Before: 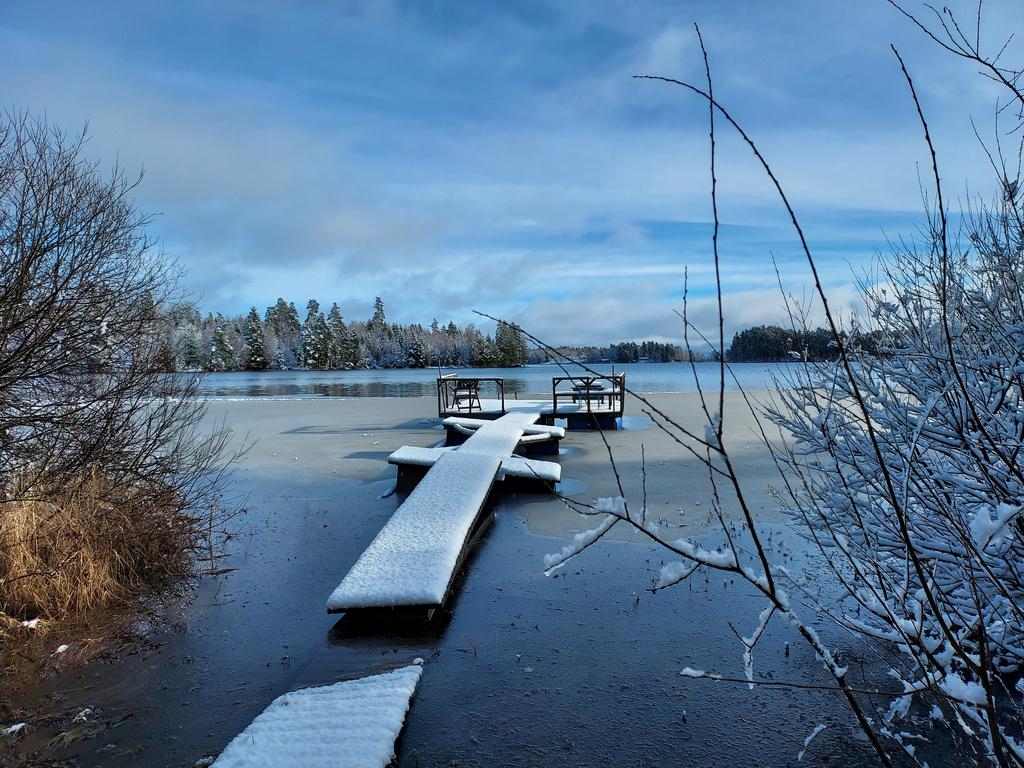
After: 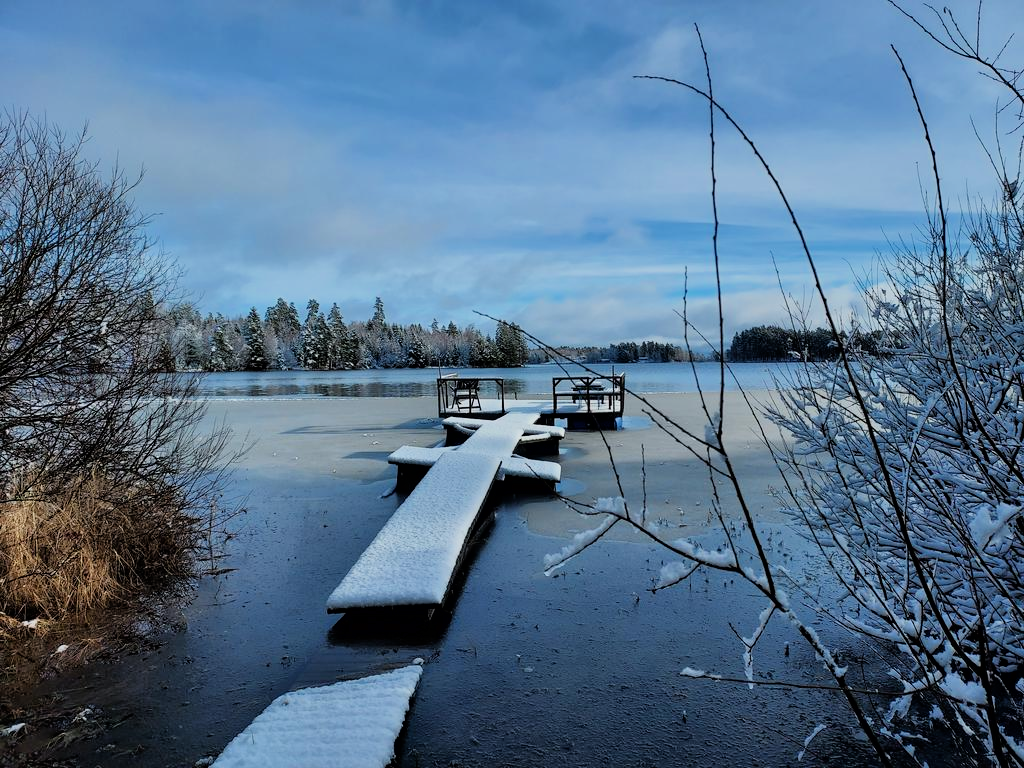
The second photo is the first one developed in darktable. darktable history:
filmic rgb: threshold 3 EV, hardness 4.17, latitude 50%, contrast 1.1, preserve chrominance max RGB, color science v6 (2022), contrast in shadows safe, contrast in highlights safe, enable highlight reconstruction true
tone equalizer: on, module defaults
